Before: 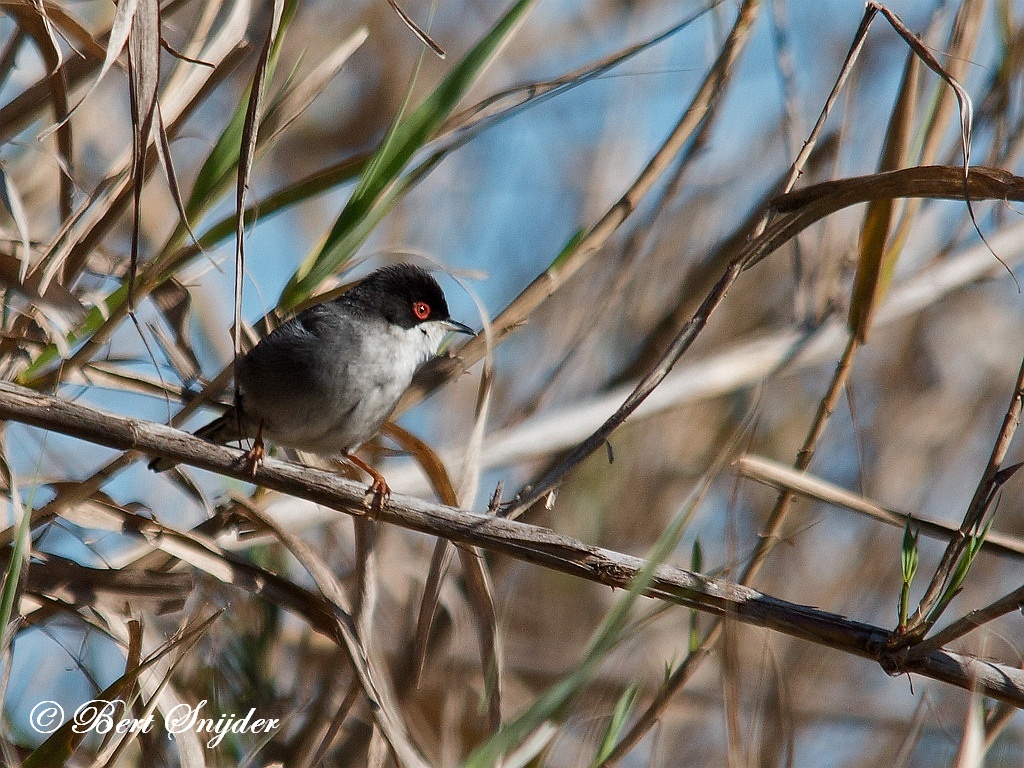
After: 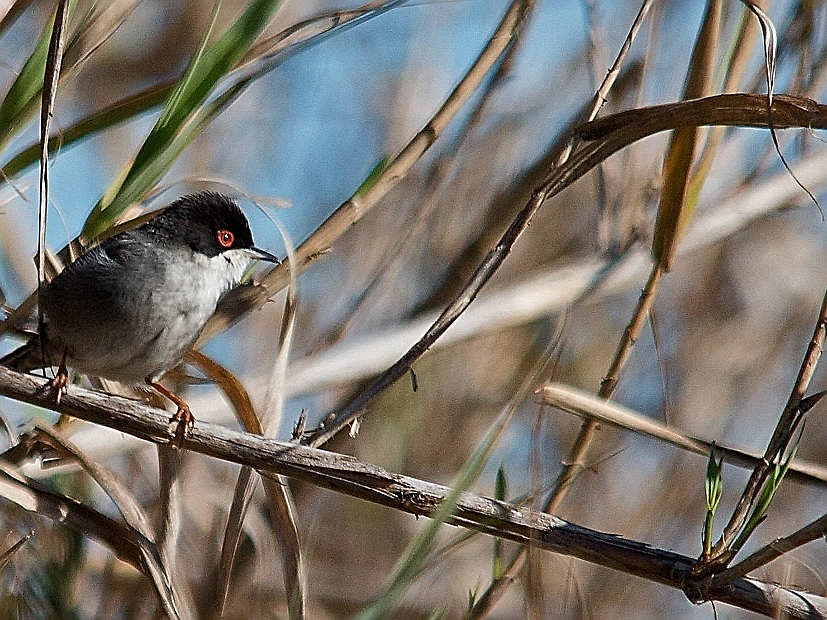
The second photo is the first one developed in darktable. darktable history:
crop: left 19.225%, top 9.492%, right 0%, bottom 9.678%
sharpen: amount 0.905
